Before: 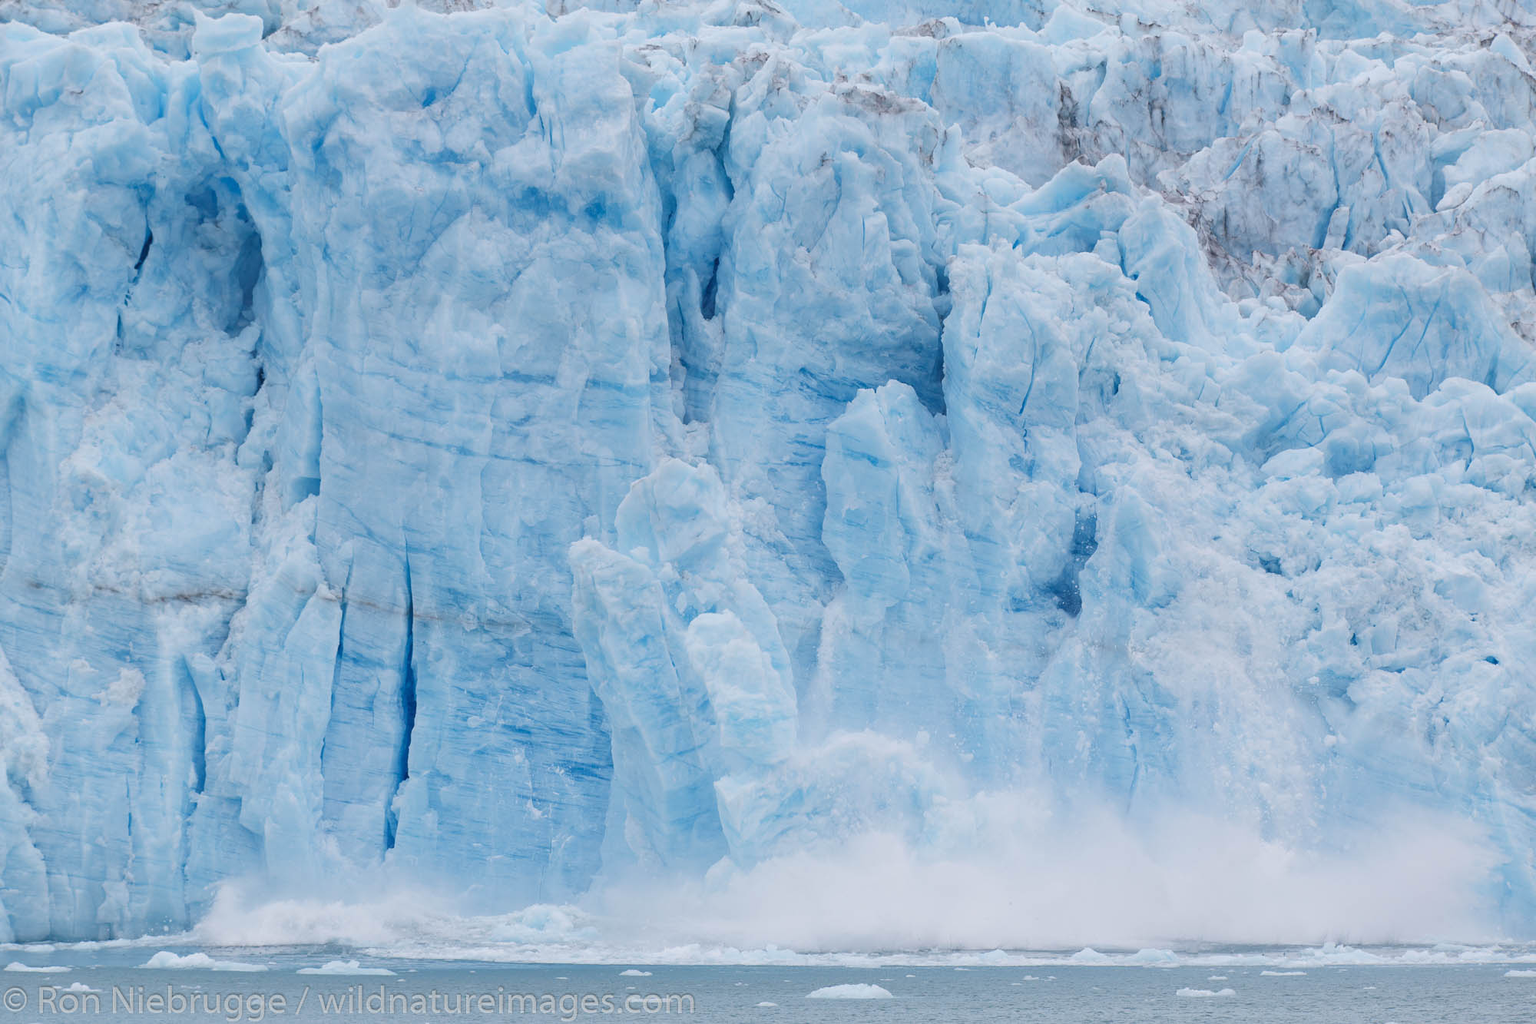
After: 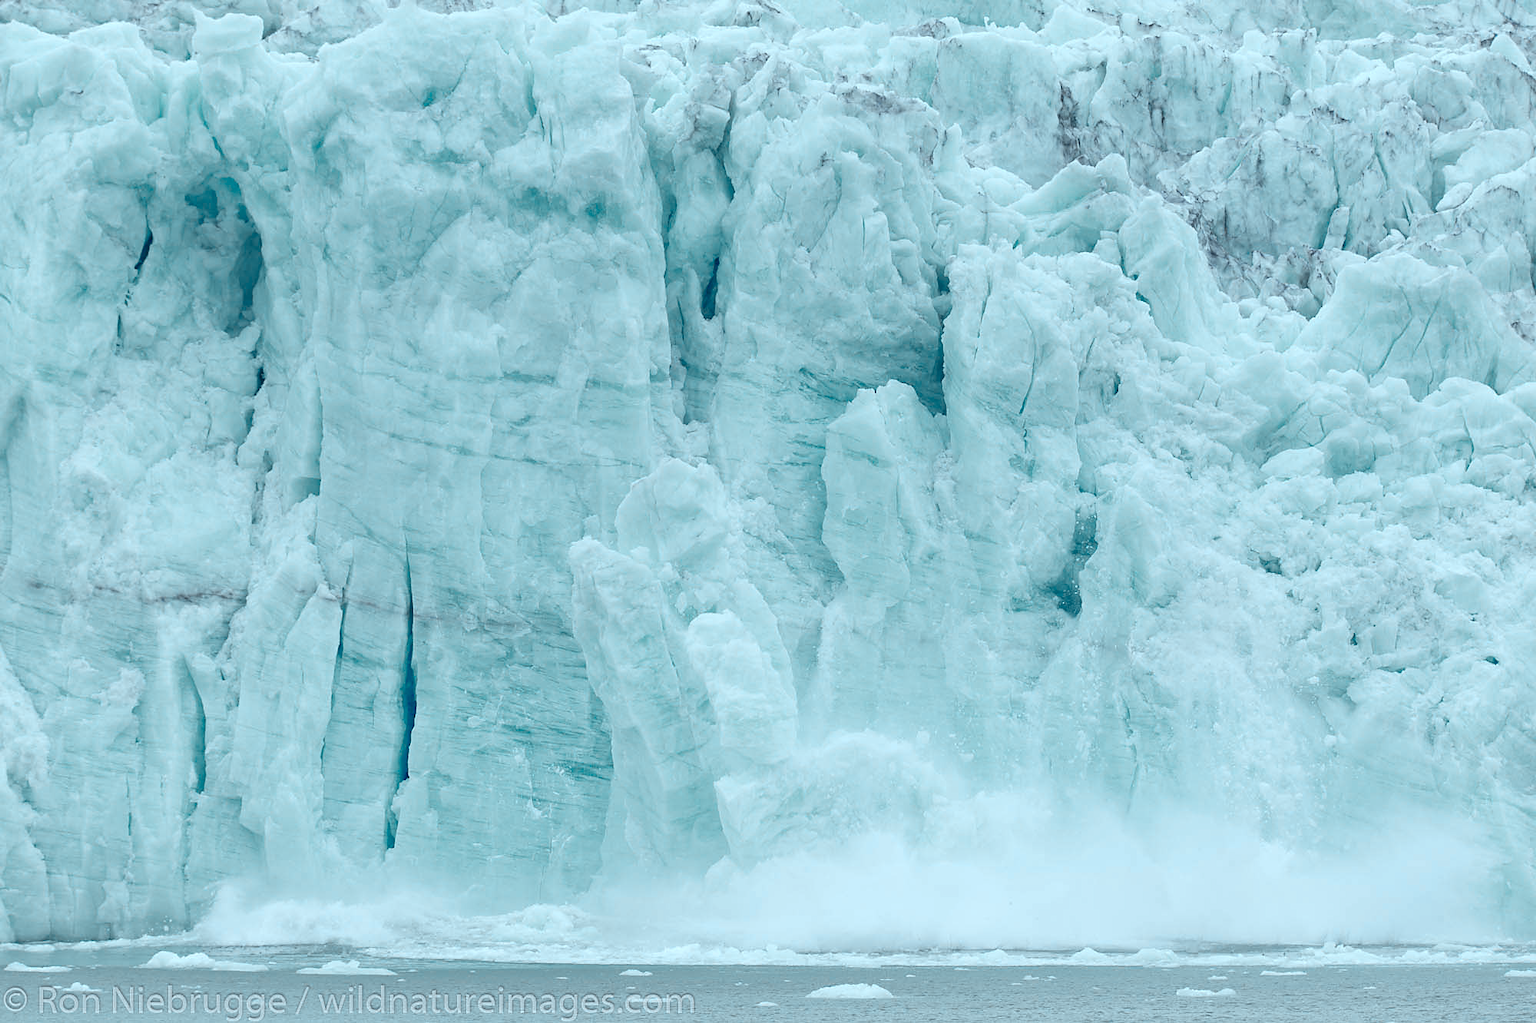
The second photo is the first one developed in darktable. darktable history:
sharpen: radius 1.458, amount 0.398, threshold 1.271
color calibration: x 0.396, y 0.386, temperature 3669 K
color zones: curves: ch0 [(0.257, 0.558) (0.75, 0.565)]; ch1 [(0.004, 0.857) (0.14, 0.416) (0.257, 0.695) (0.442, 0.032) (0.736, 0.266) (0.891, 0.741)]; ch2 [(0, 0.623) (0.112, 0.436) (0.271, 0.474) (0.516, 0.64) (0.743, 0.286)]
